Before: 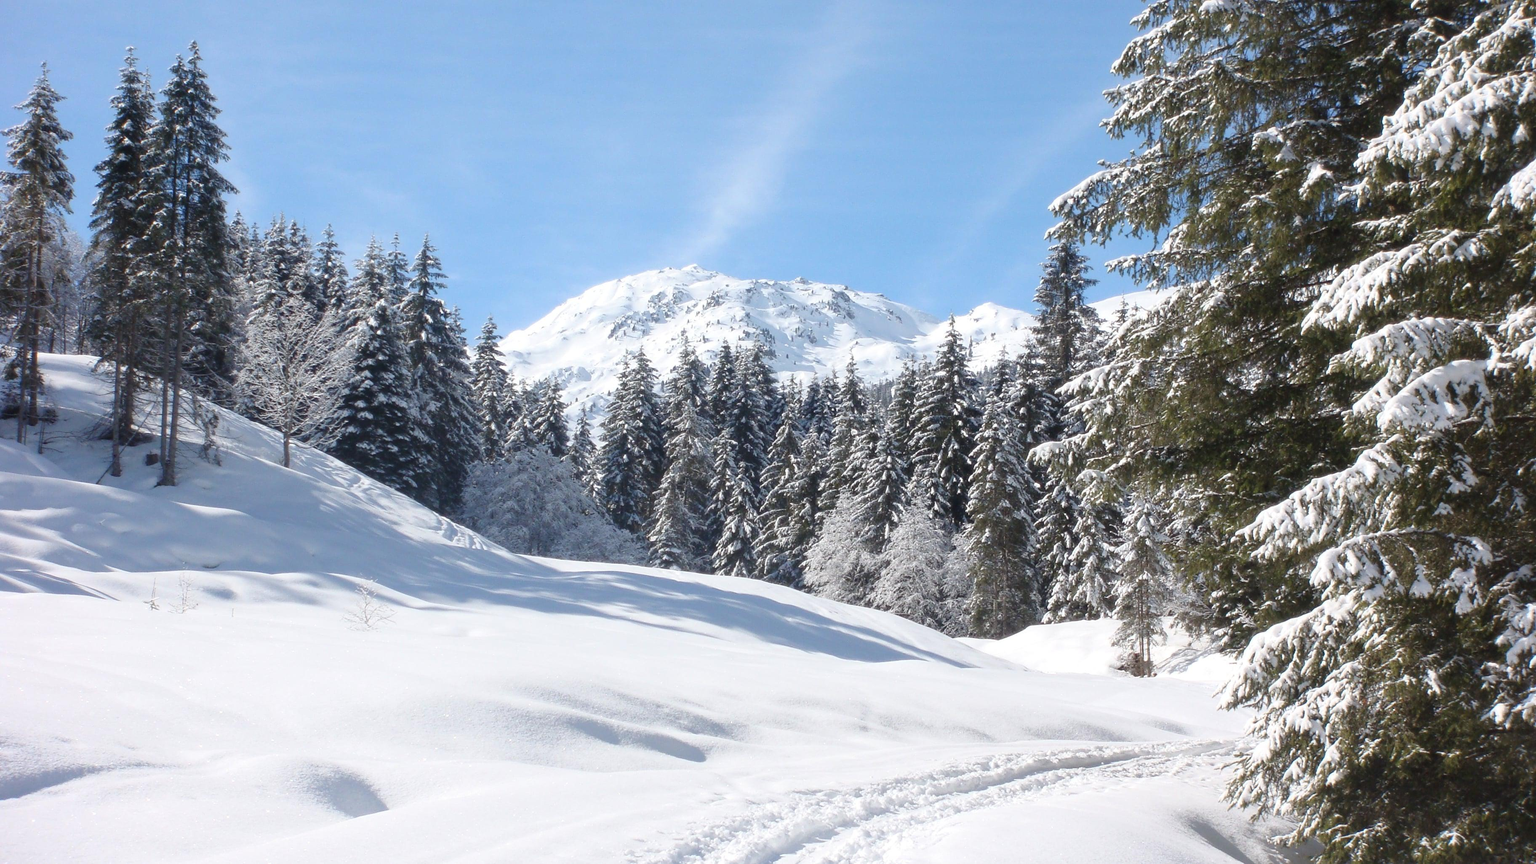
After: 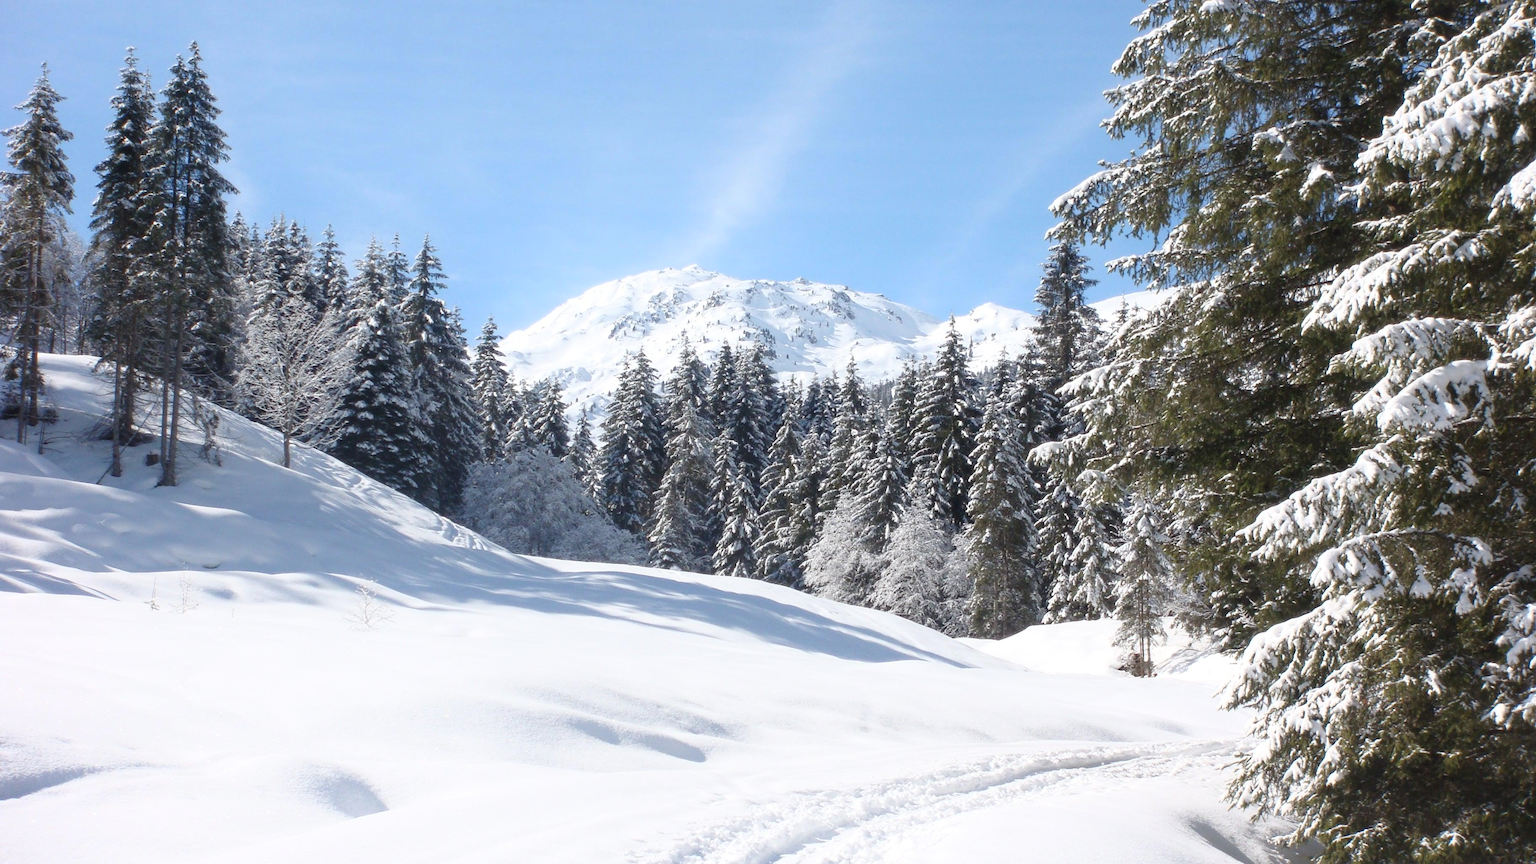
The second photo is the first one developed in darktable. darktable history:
shadows and highlights: shadows 1.54, highlights 41.34
